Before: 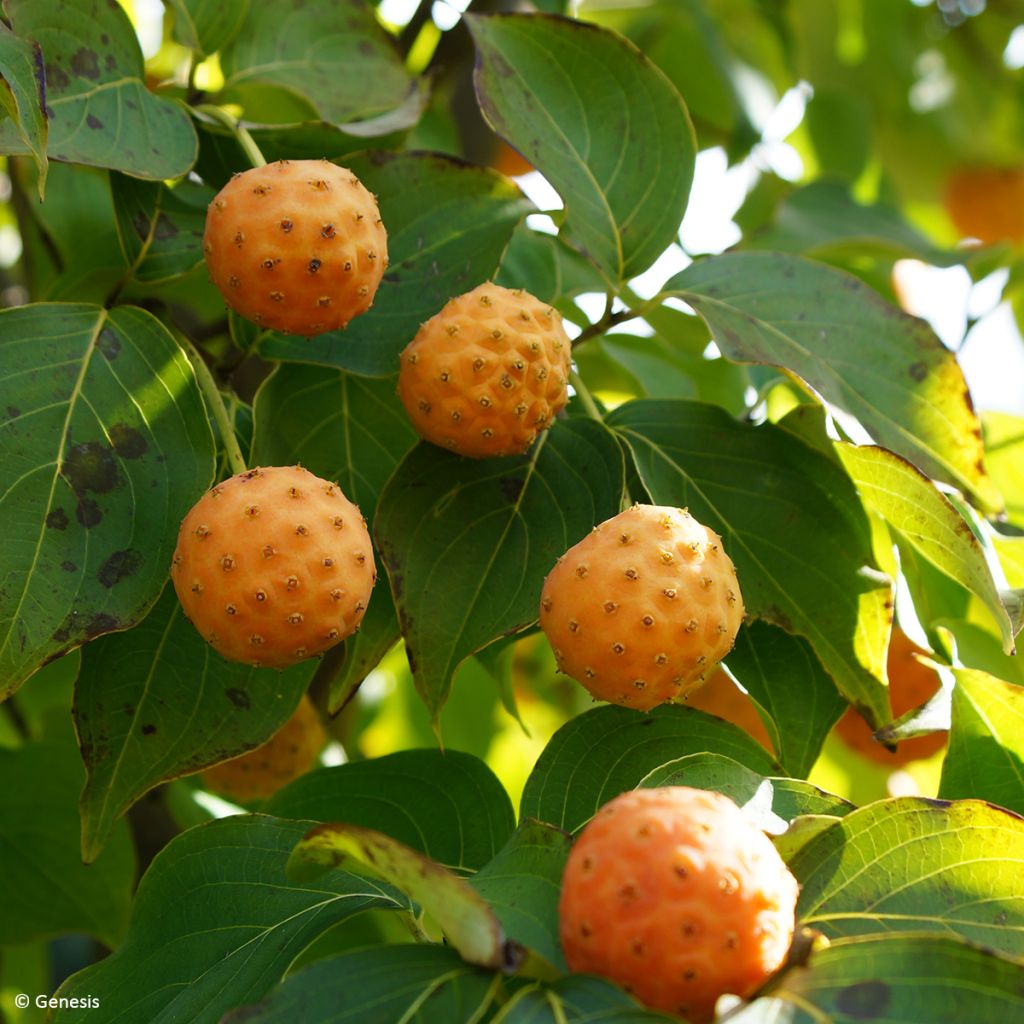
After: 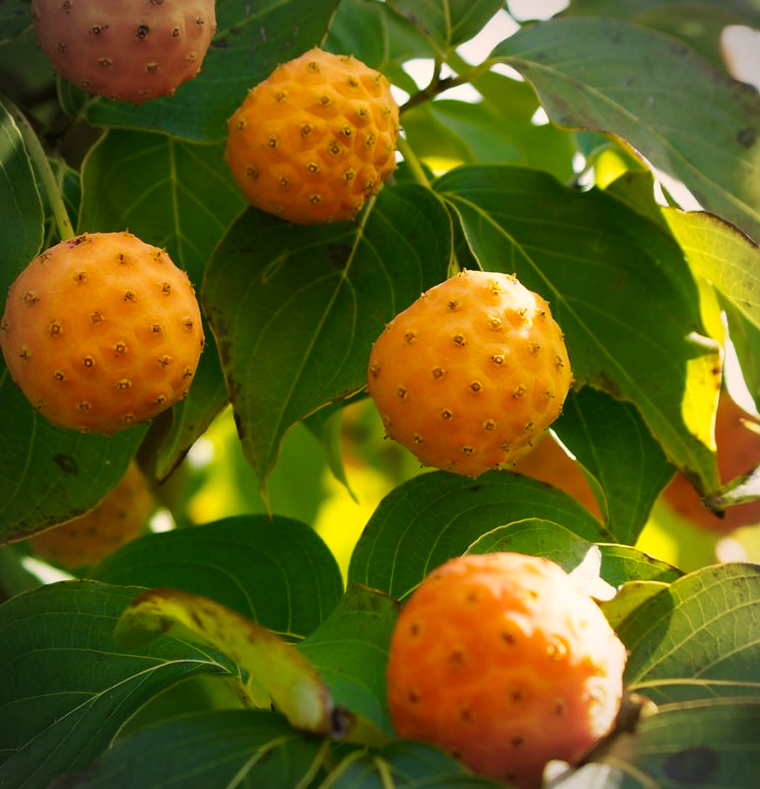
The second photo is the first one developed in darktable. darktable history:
color balance rgb: highlights gain › chroma 2.977%, highlights gain › hue 54.43°, shadows fall-off 101.013%, linear chroma grading › global chroma 15.324%, perceptual saturation grading › global saturation 9.672%, mask middle-gray fulcrum 23.264%
crop: left 16.838%, top 22.91%, right 8.897%
vignetting: on, module defaults
